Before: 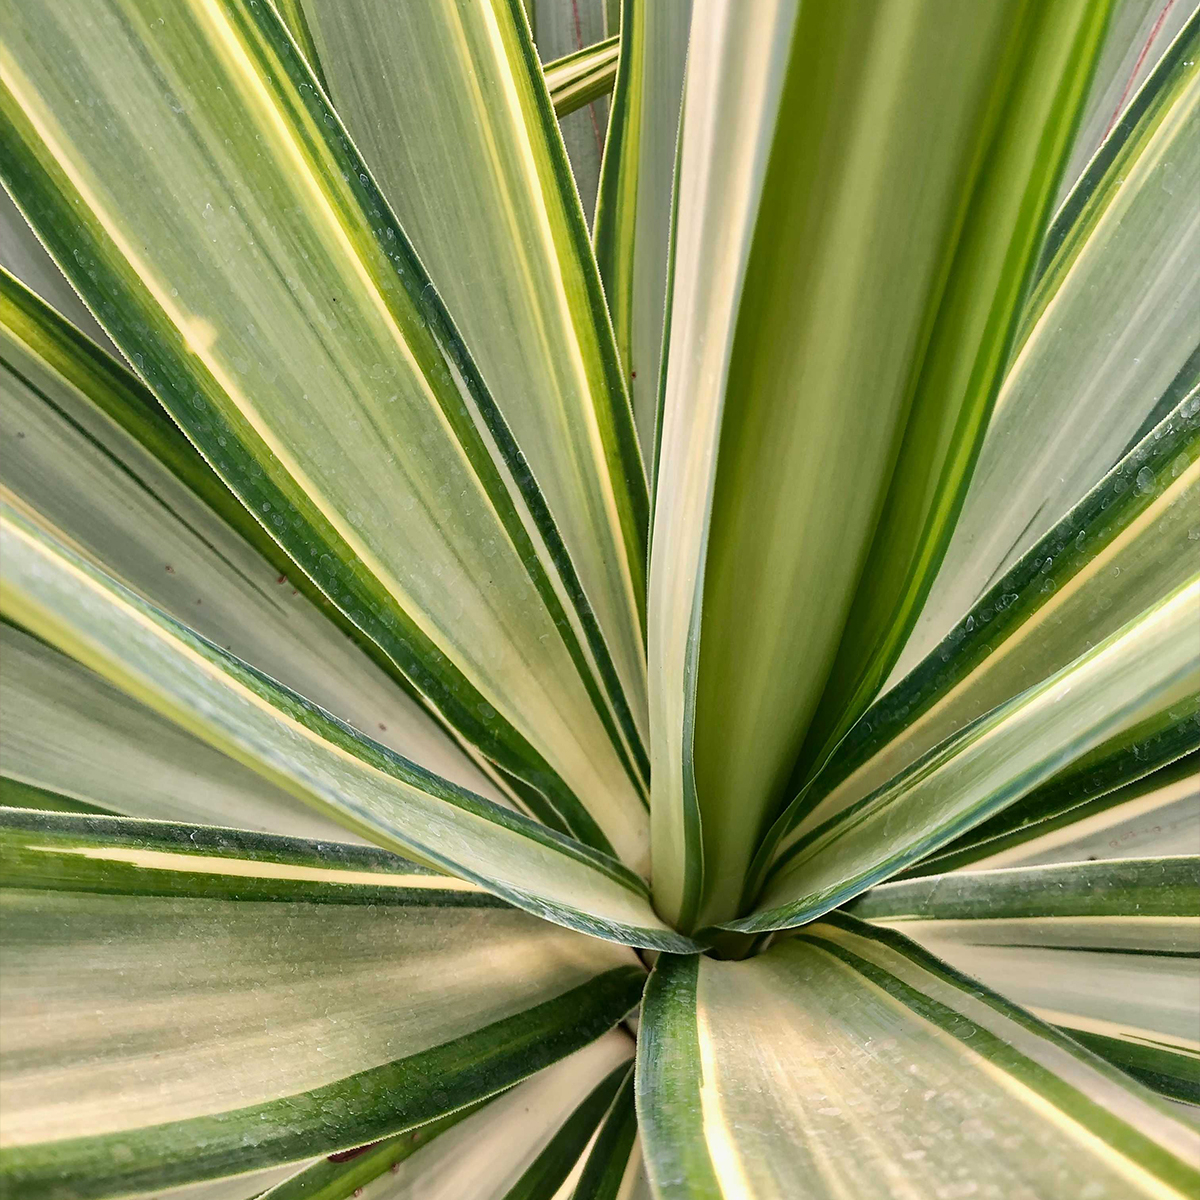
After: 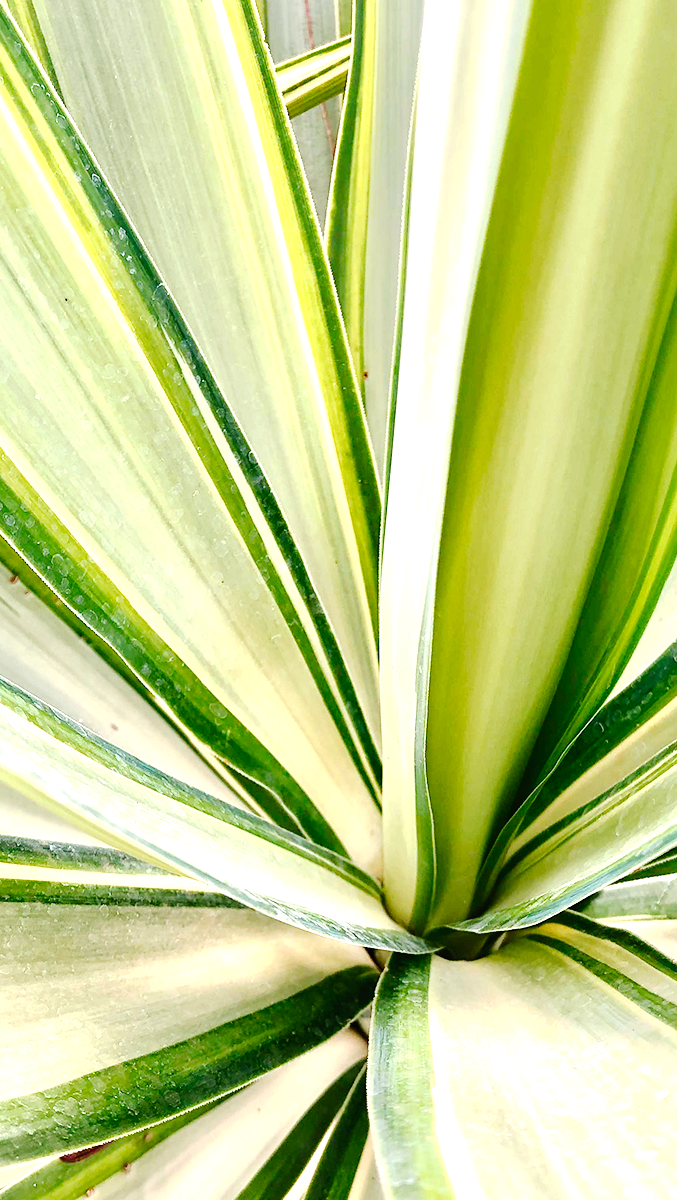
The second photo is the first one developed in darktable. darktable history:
exposure: black level correction 0, exposure 1.175 EV, compensate highlight preservation false
crop and rotate: left 22.36%, right 21.152%
tone curve: curves: ch0 [(0, 0) (0.003, 0.002) (0.011, 0.006) (0.025, 0.012) (0.044, 0.021) (0.069, 0.027) (0.1, 0.035) (0.136, 0.06) (0.177, 0.108) (0.224, 0.173) (0.277, 0.26) (0.335, 0.353) (0.399, 0.453) (0.468, 0.555) (0.543, 0.641) (0.623, 0.724) (0.709, 0.792) (0.801, 0.857) (0.898, 0.918) (1, 1)], preserve colors none
